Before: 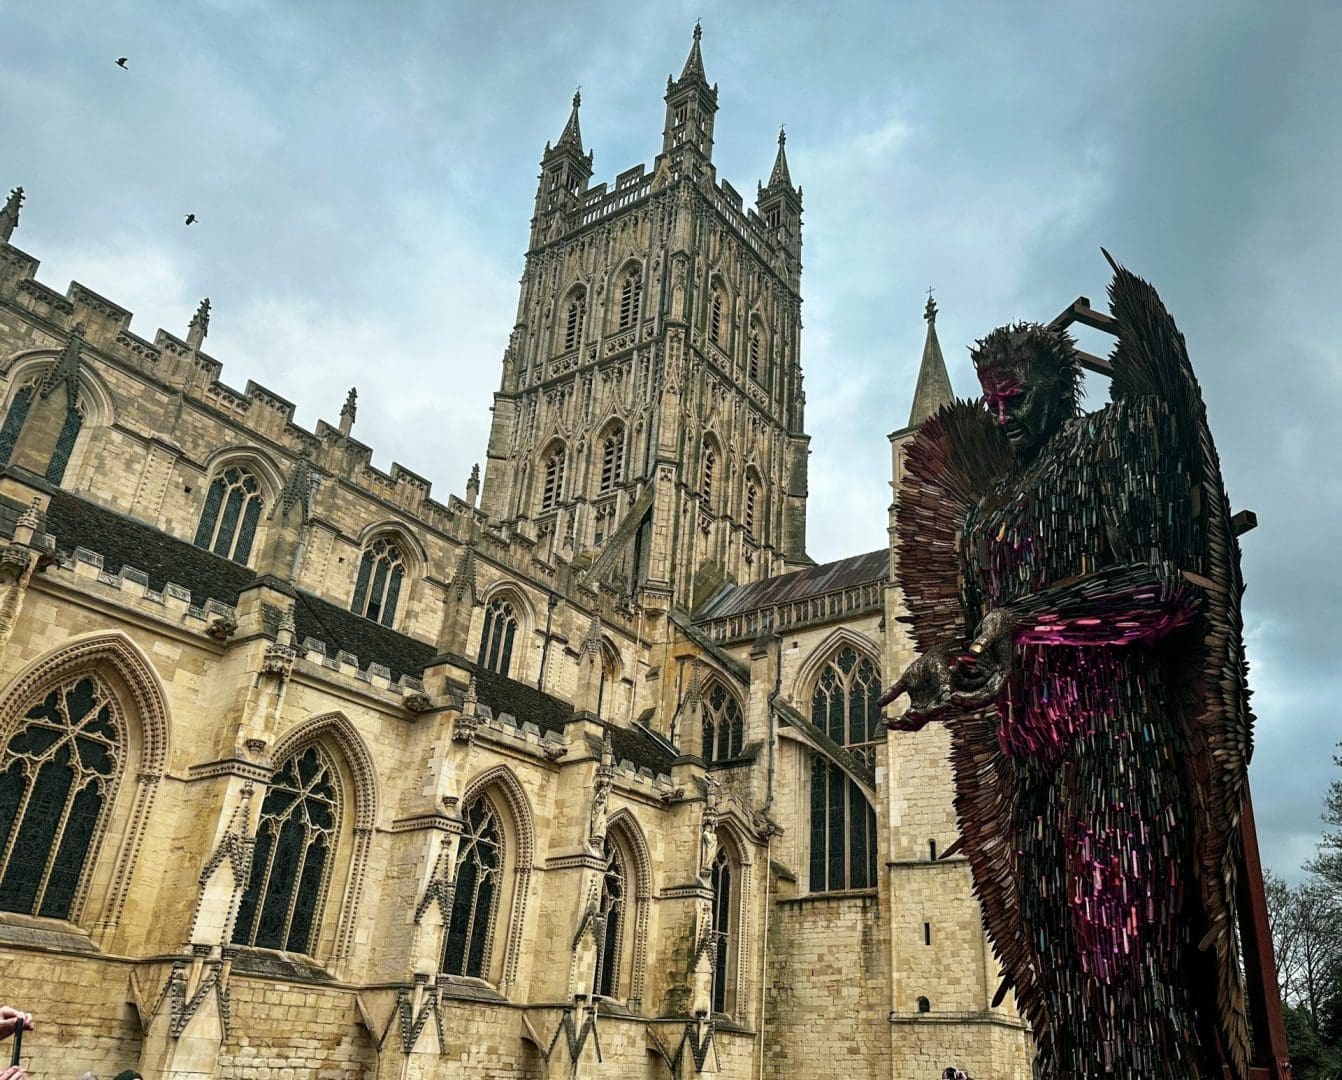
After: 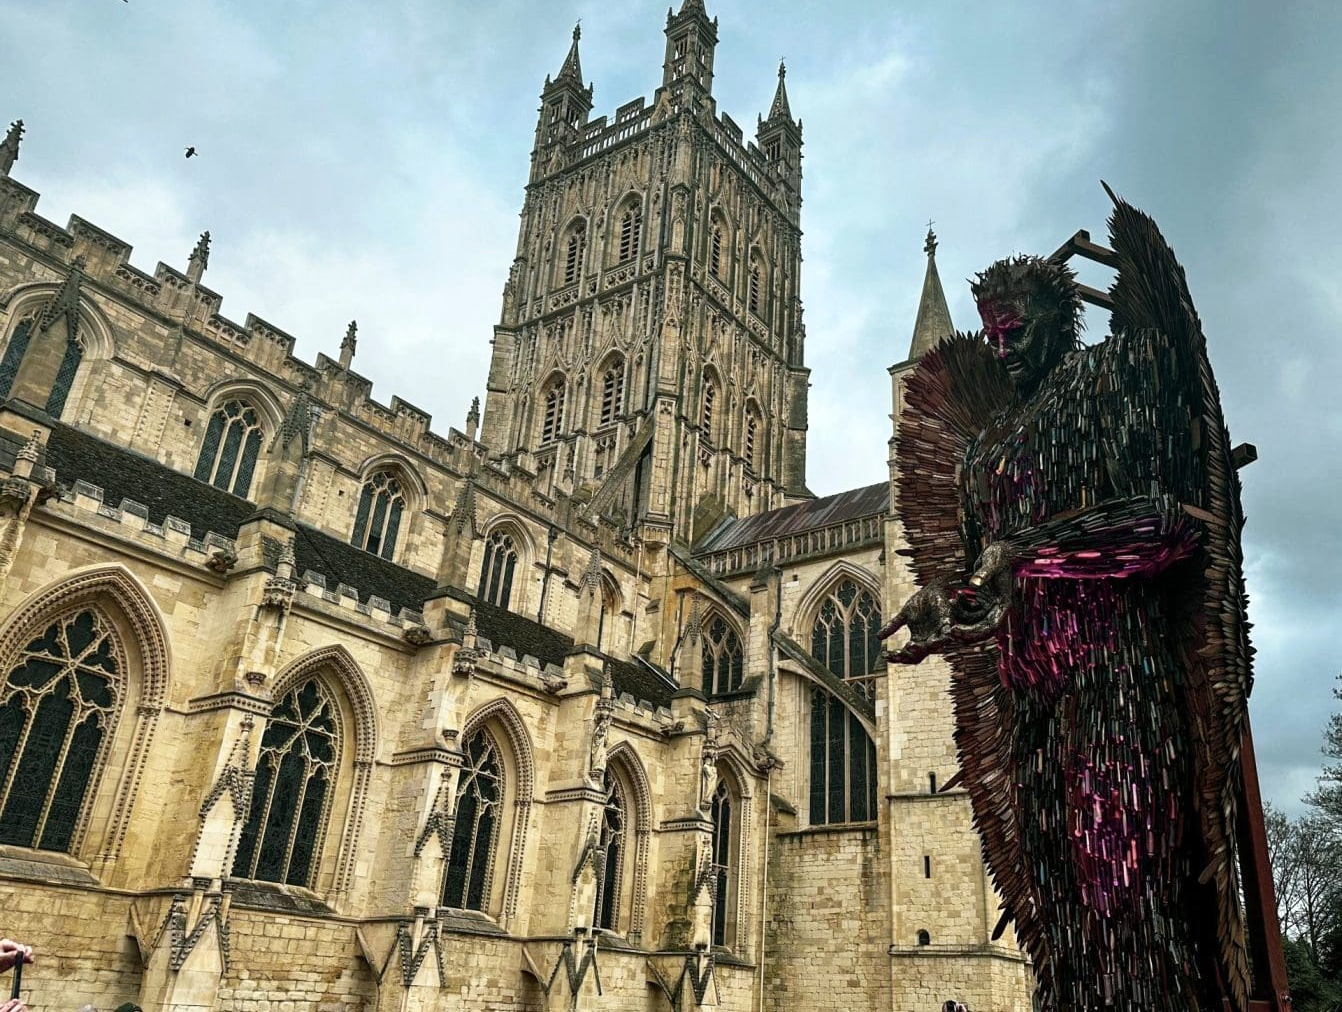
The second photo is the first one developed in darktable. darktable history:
crop and rotate: top 6.25%
shadows and highlights: shadows 0, highlights 40
